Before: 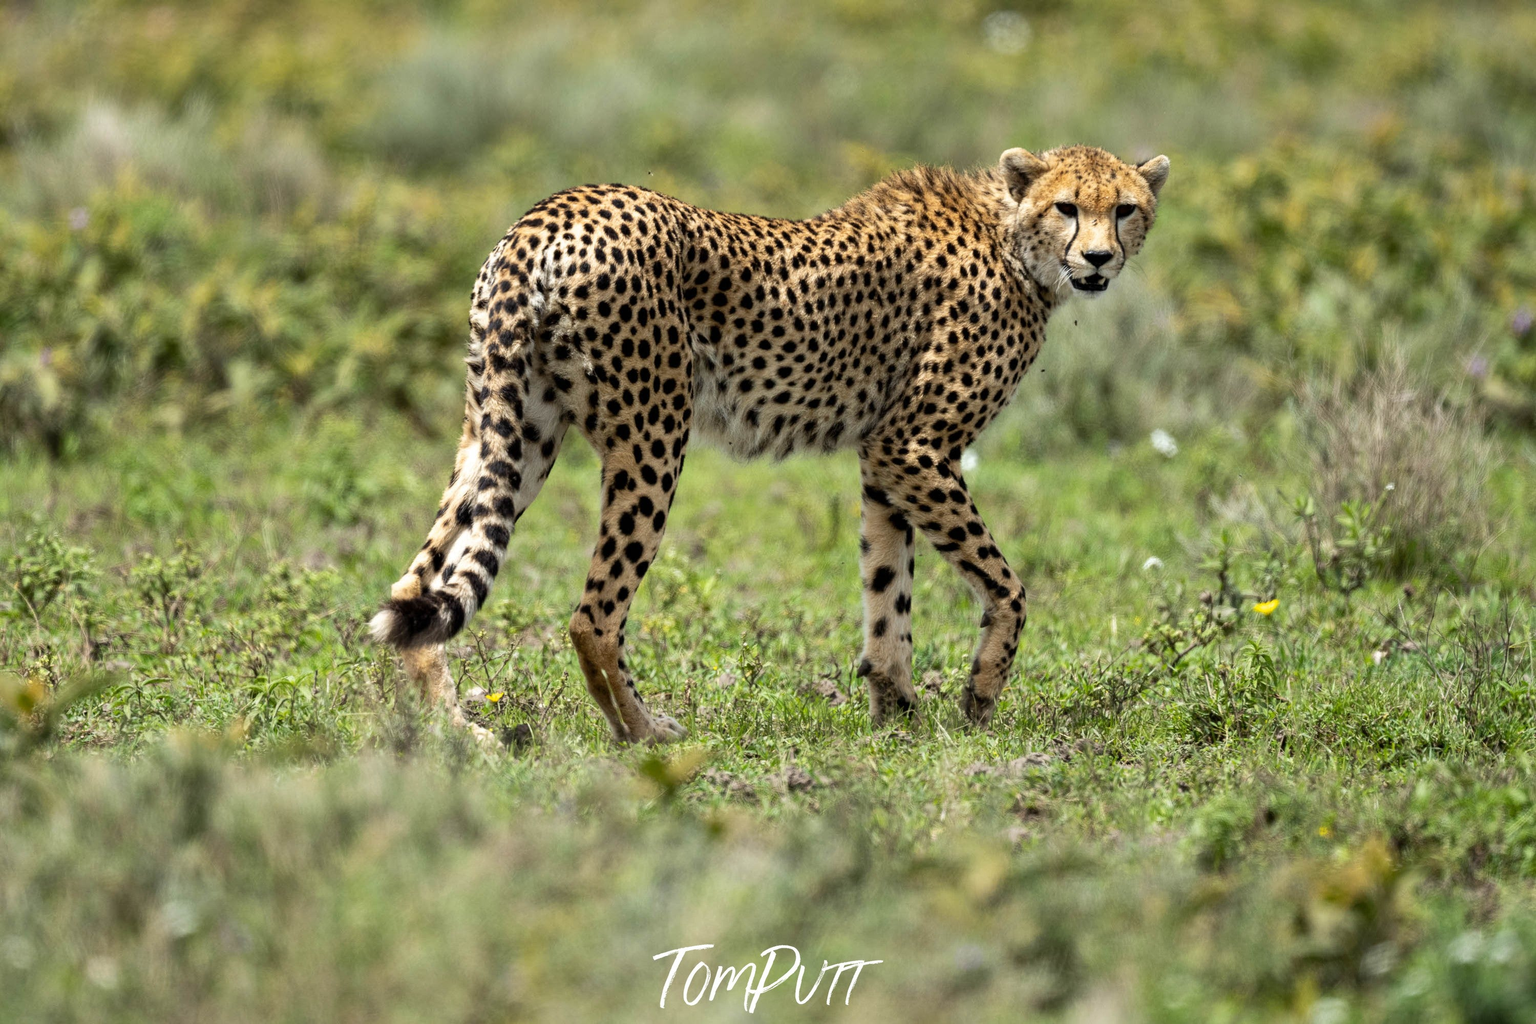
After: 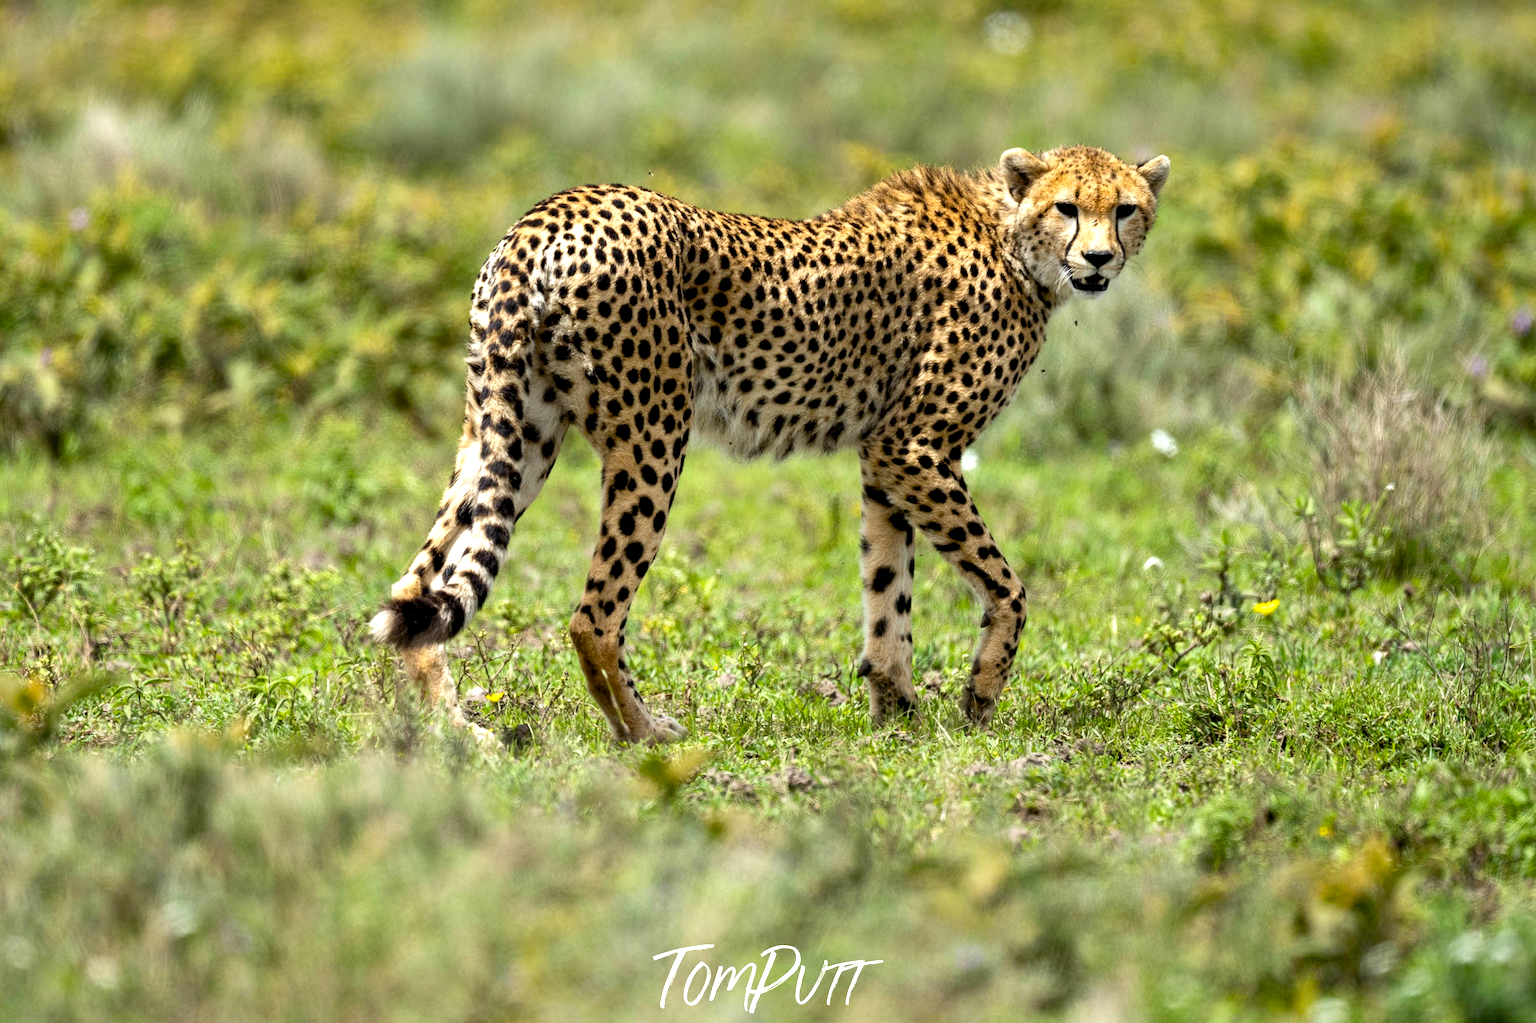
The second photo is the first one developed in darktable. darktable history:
color balance rgb: global offset › luminance -0.476%, linear chroma grading › shadows 16.393%, perceptual saturation grading › global saturation 0.019%, perceptual brilliance grading › global brilliance 11.731%, global vibrance 20%
